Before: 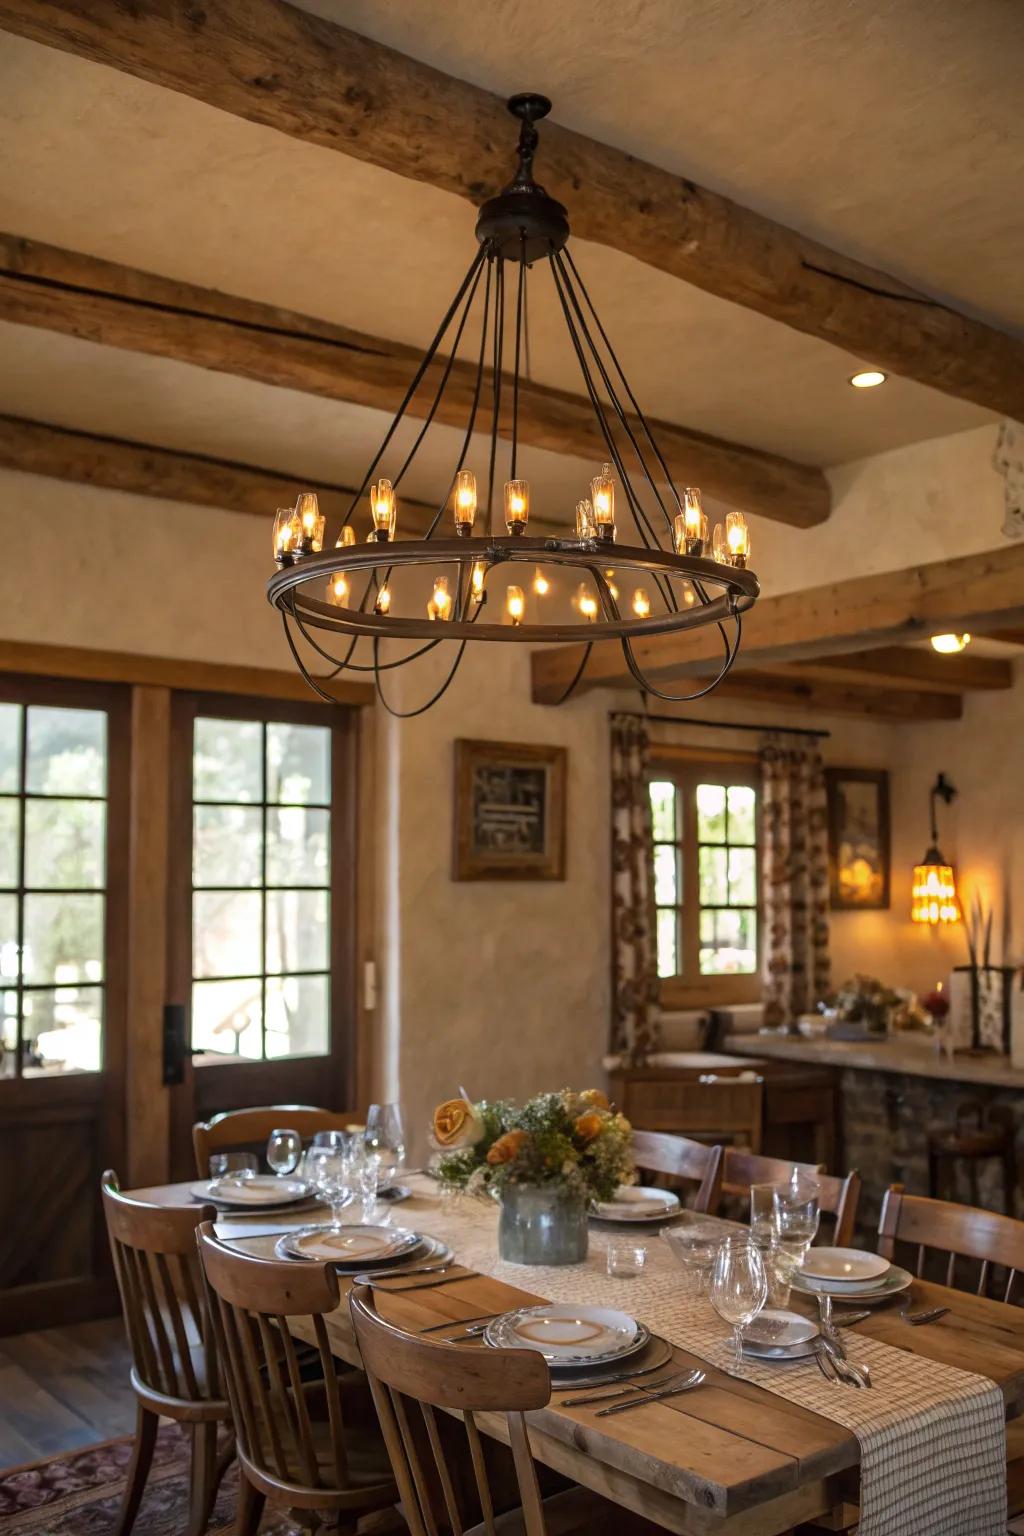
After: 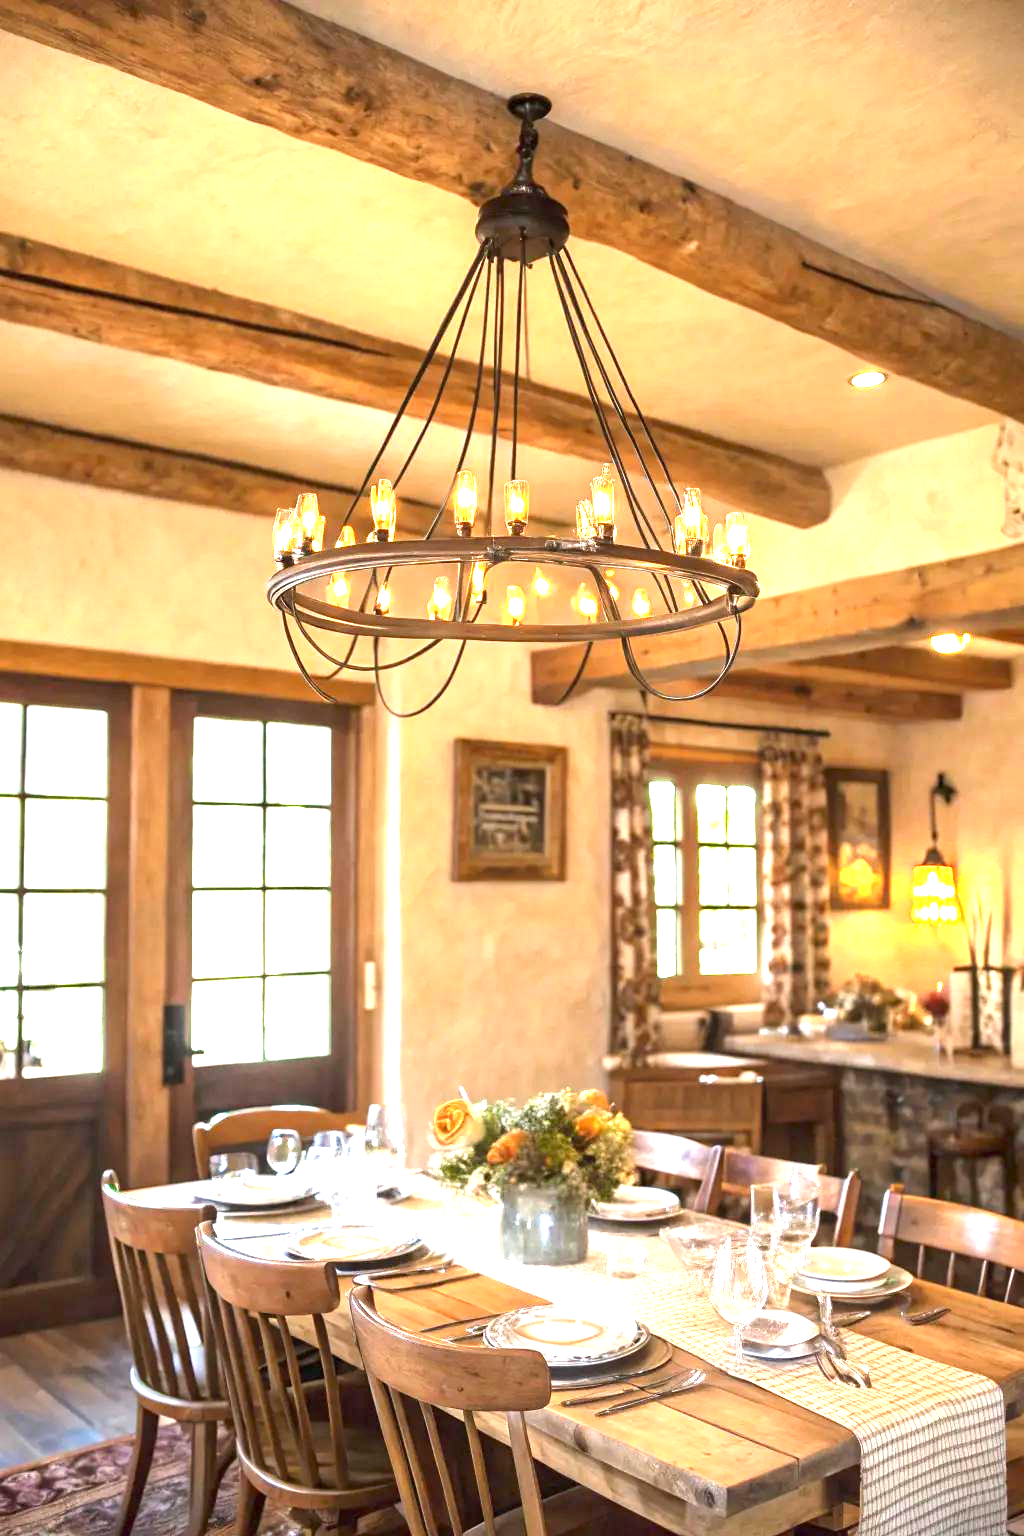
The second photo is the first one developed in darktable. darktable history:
exposure: exposure 2.261 EV, compensate exposure bias true, compensate highlight preservation false
